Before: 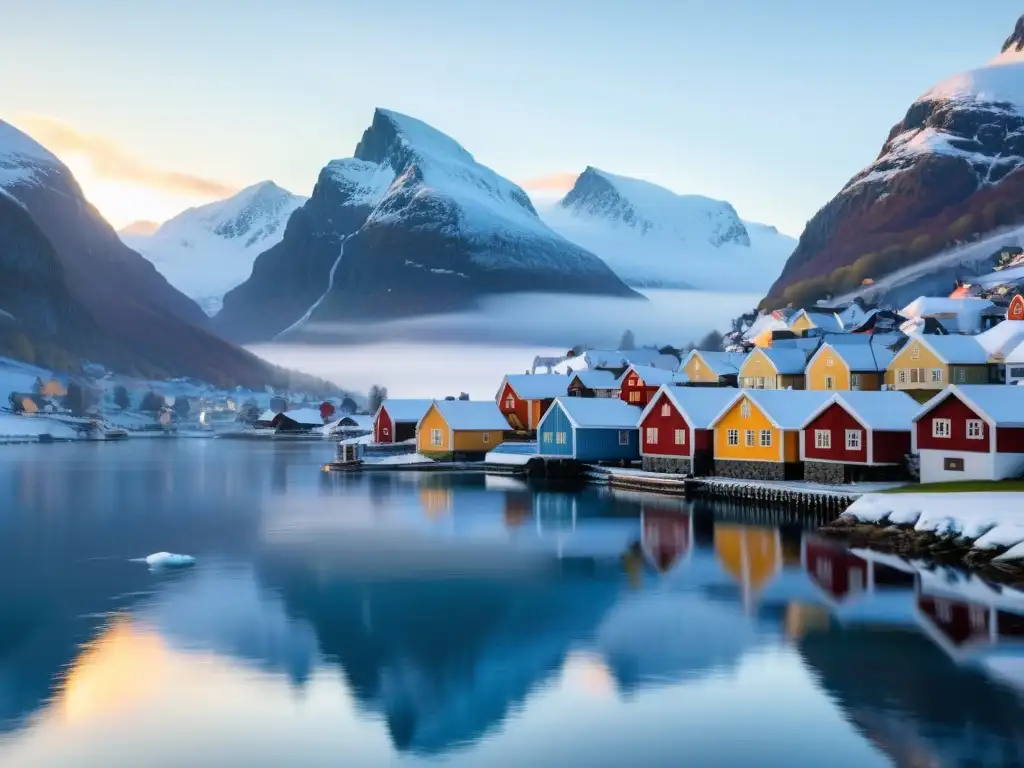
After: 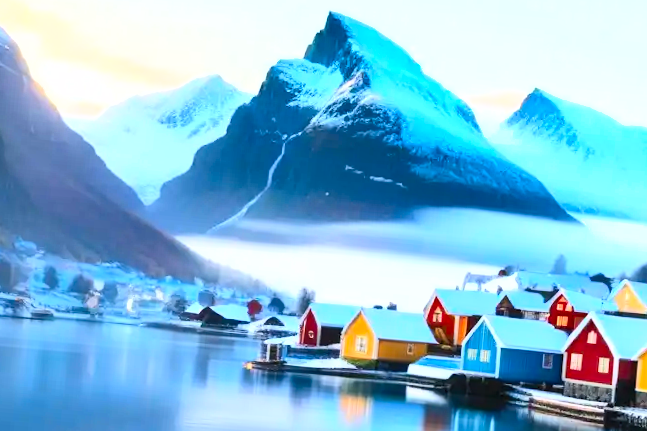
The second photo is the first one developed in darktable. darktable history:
exposure: black level correction 0, exposure 0.7 EV, compensate exposure bias true, compensate highlight preservation false
contrast brightness saturation: contrast 0.24, brightness 0.26, saturation 0.39
crop and rotate: angle -4.99°, left 2.122%, top 6.945%, right 27.566%, bottom 30.519%
shadows and highlights: low approximation 0.01, soften with gaussian
